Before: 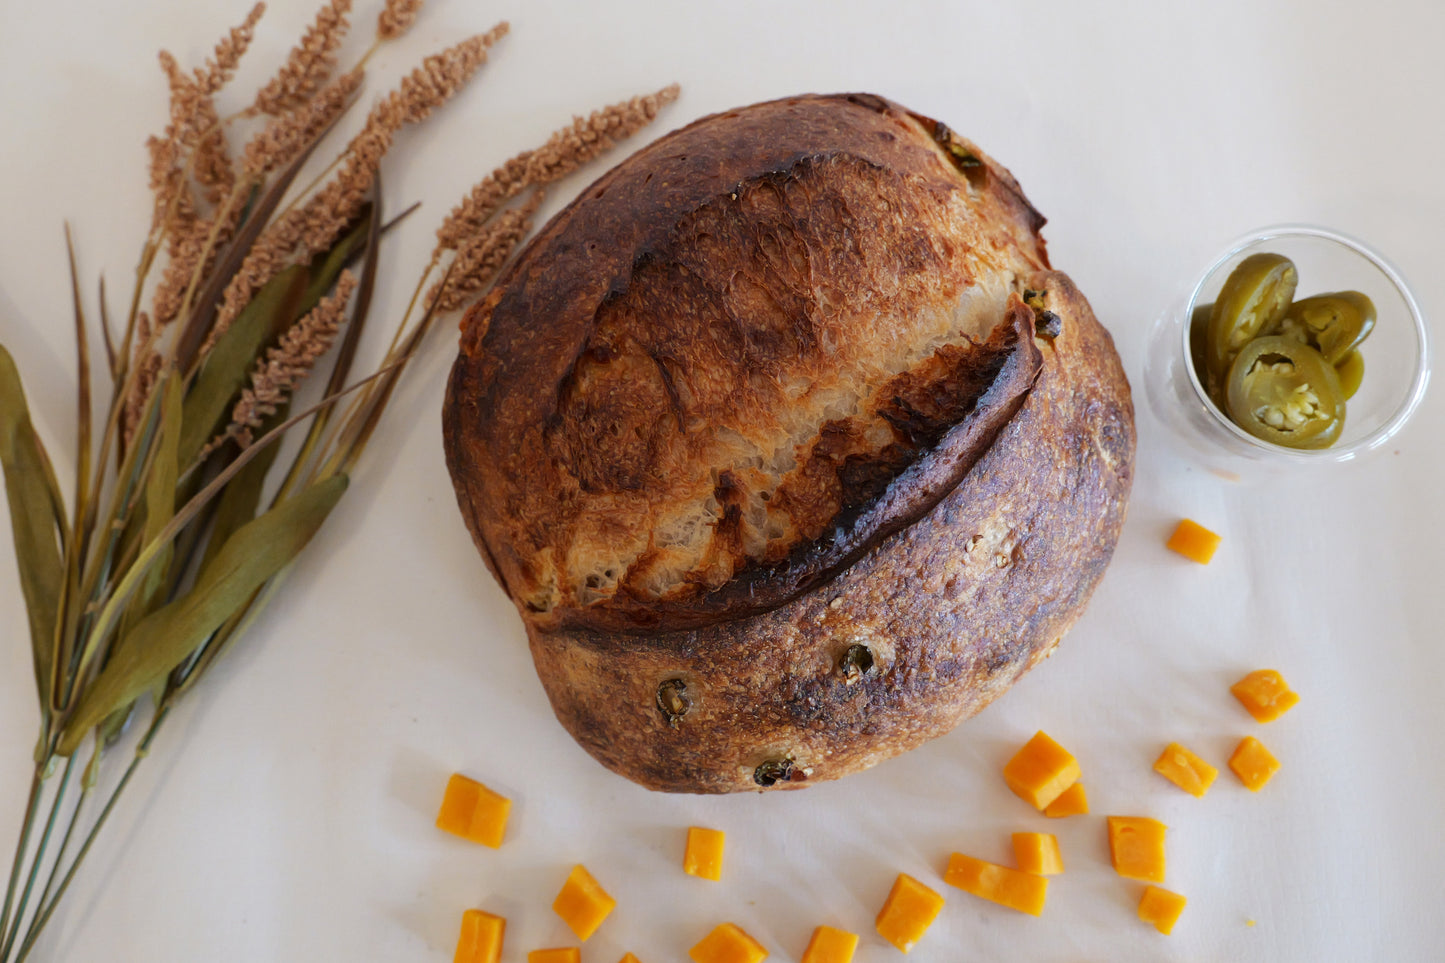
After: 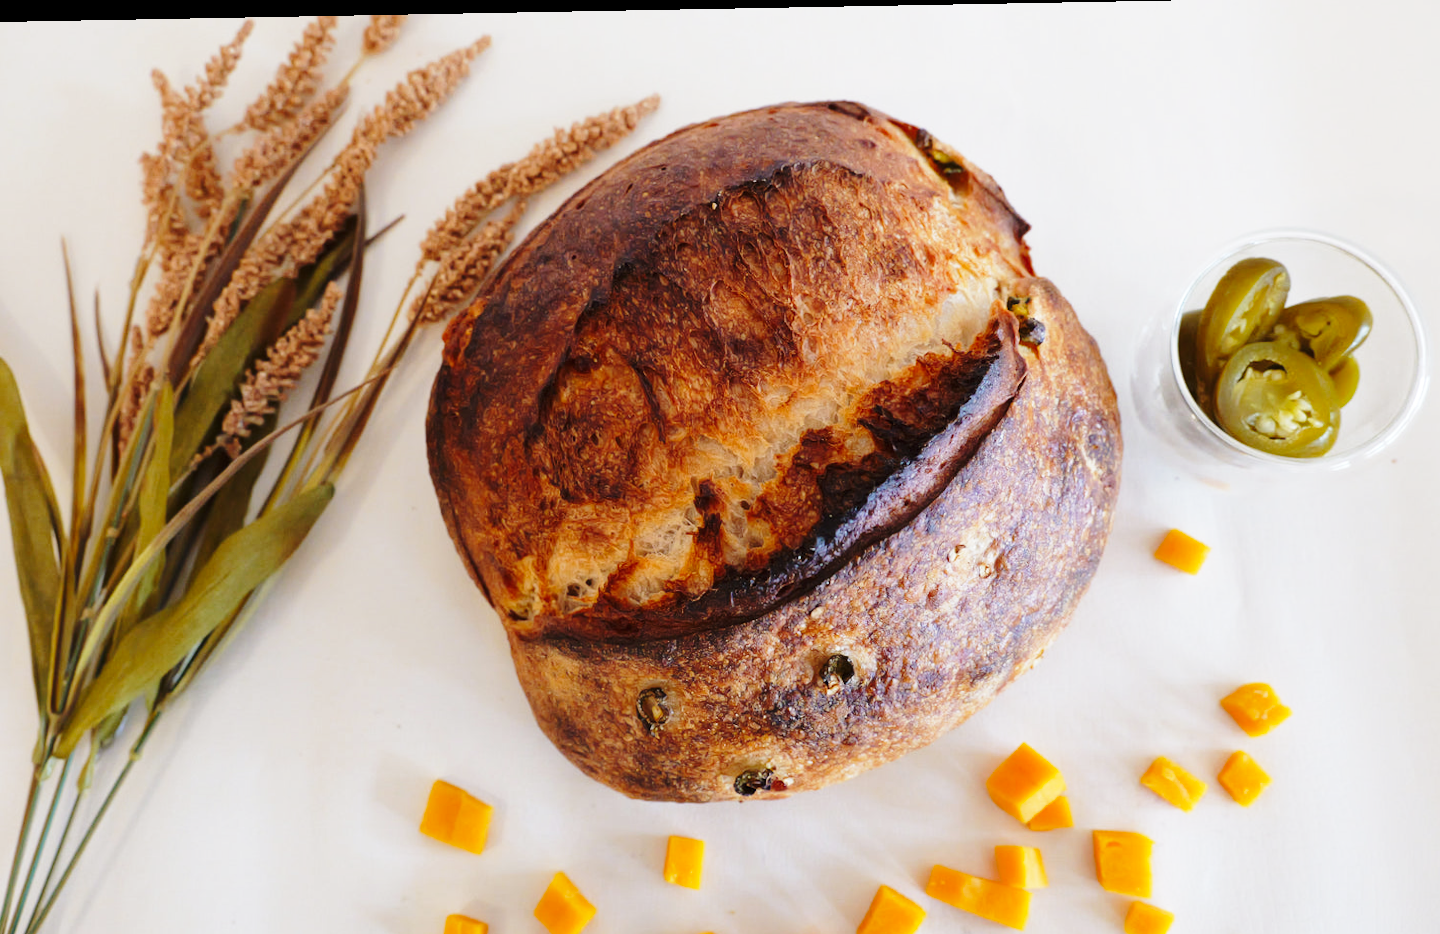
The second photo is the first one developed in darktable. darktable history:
shadows and highlights: shadows 25, highlights -25
tone equalizer: -8 EV -1.84 EV, -7 EV -1.16 EV, -6 EV -1.62 EV, smoothing diameter 25%, edges refinement/feathering 10, preserve details guided filter
base curve: curves: ch0 [(0, 0) (0.028, 0.03) (0.121, 0.232) (0.46, 0.748) (0.859, 0.968) (1, 1)], preserve colors none
rotate and perspective: lens shift (horizontal) -0.055, automatic cropping off
crop: top 0.448%, right 0.264%, bottom 5.045%
